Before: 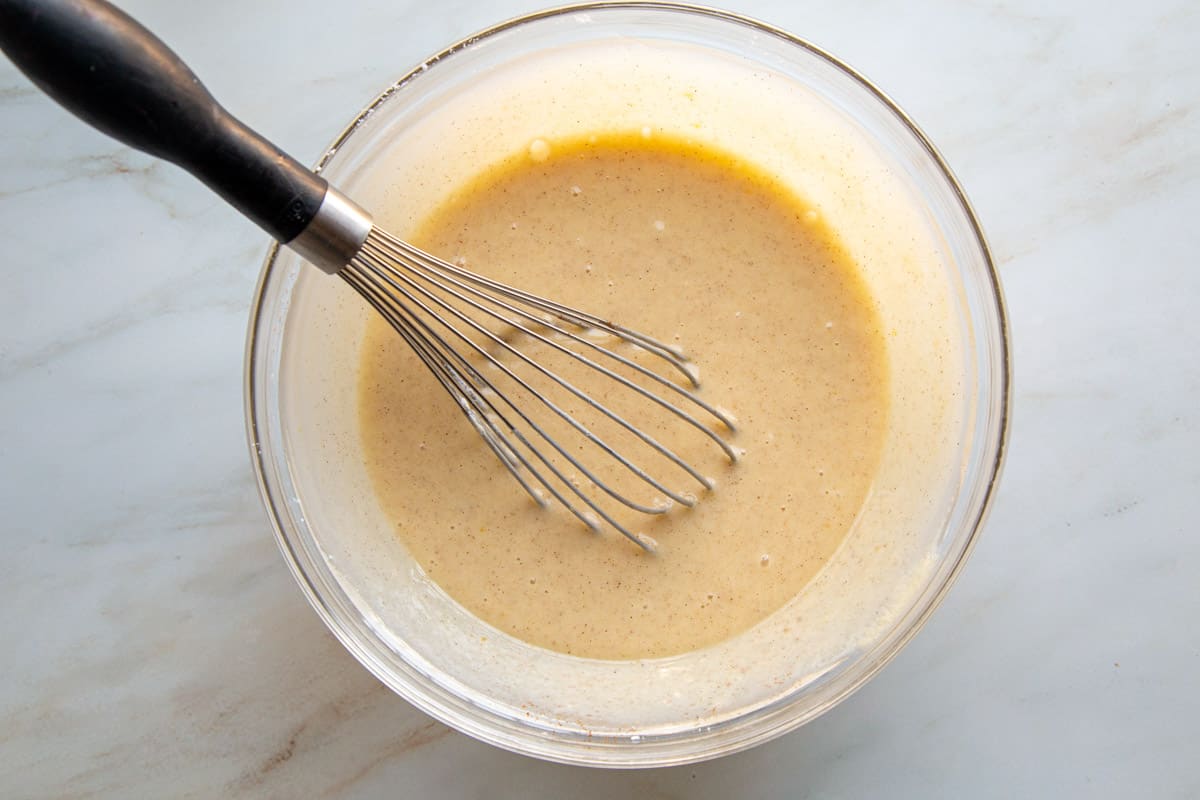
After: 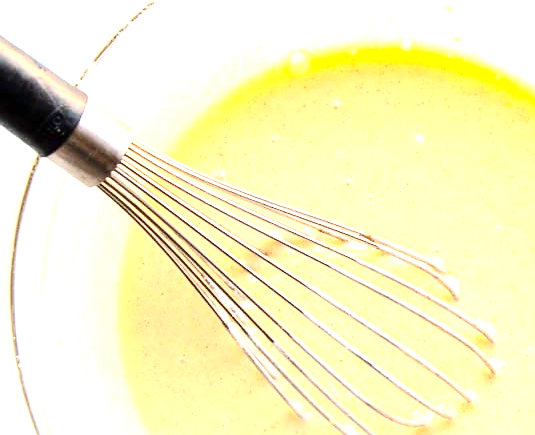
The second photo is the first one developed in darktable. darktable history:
crop: left 20.07%, top 10.912%, right 35.326%, bottom 34.602%
exposure: black level correction 0, exposure 1.739 EV, compensate highlight preservation false
contrast brightness saturation: contrast 0.285
